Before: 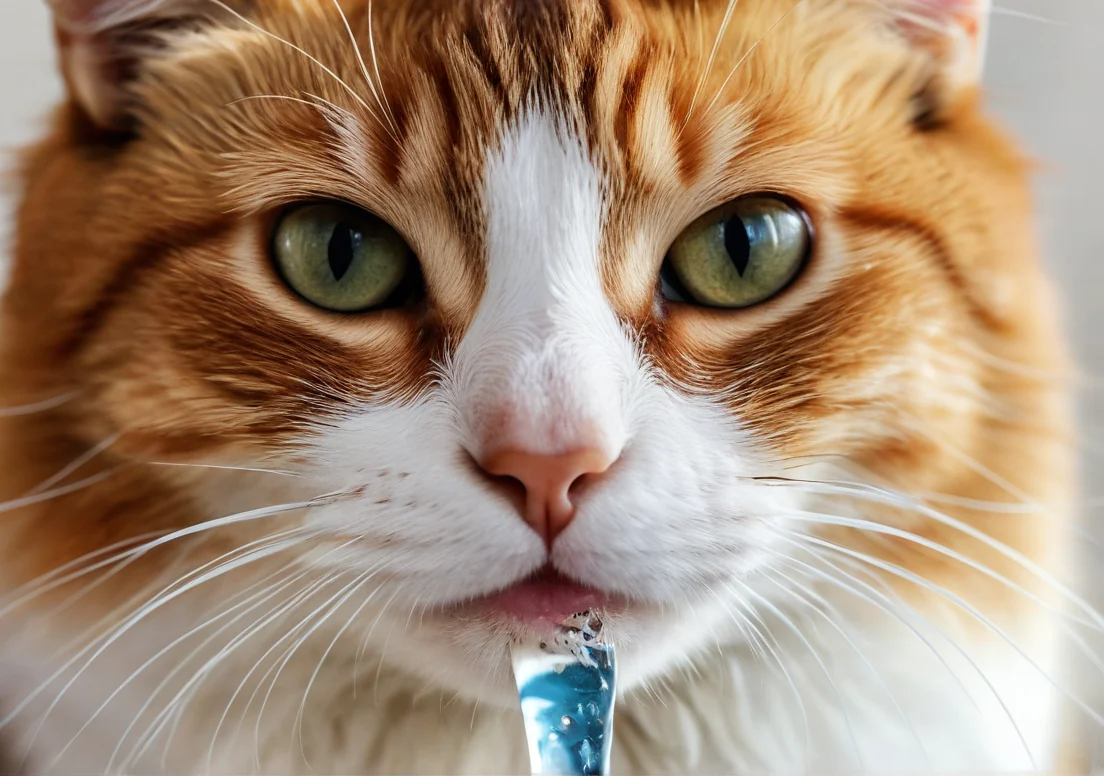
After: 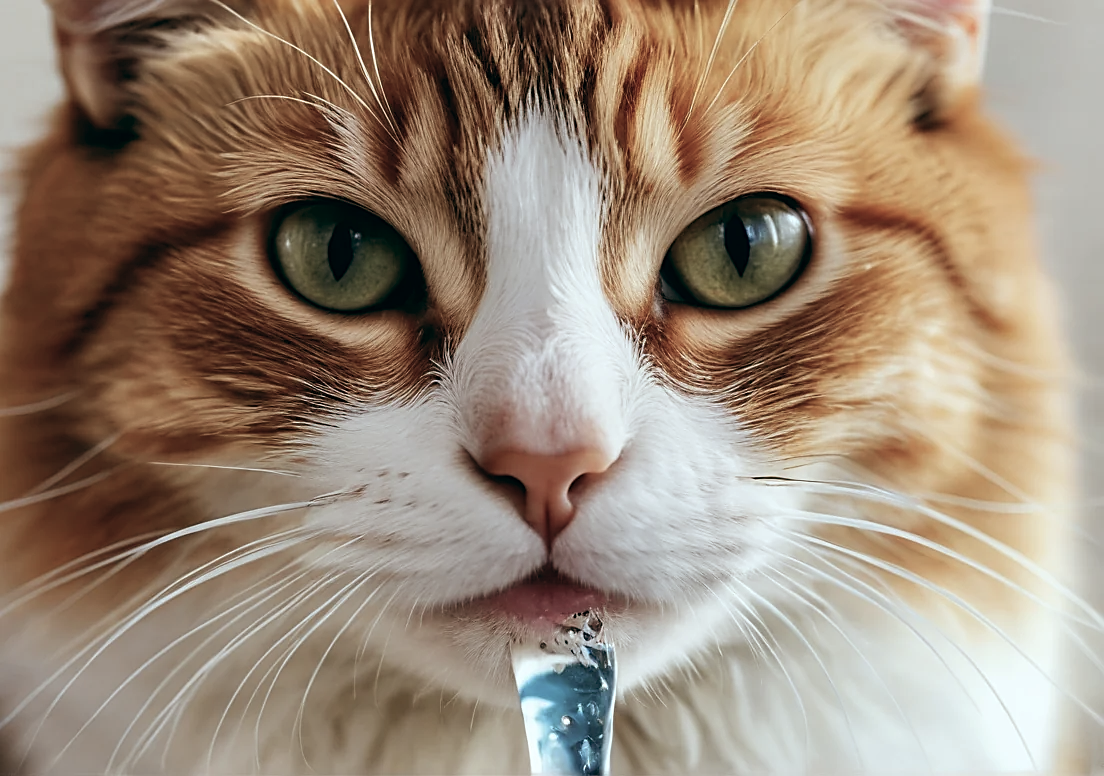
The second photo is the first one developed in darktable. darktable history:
color balance: lift [1, 0.994, 1.002, 1.006], gamma [0.957, 1.081, 1.016, 0.919], gain [0.97, 0.972, 1.01, 1.028], input saturation 91.06%, output saturation 79.8%
sharpen: on, module defaults
